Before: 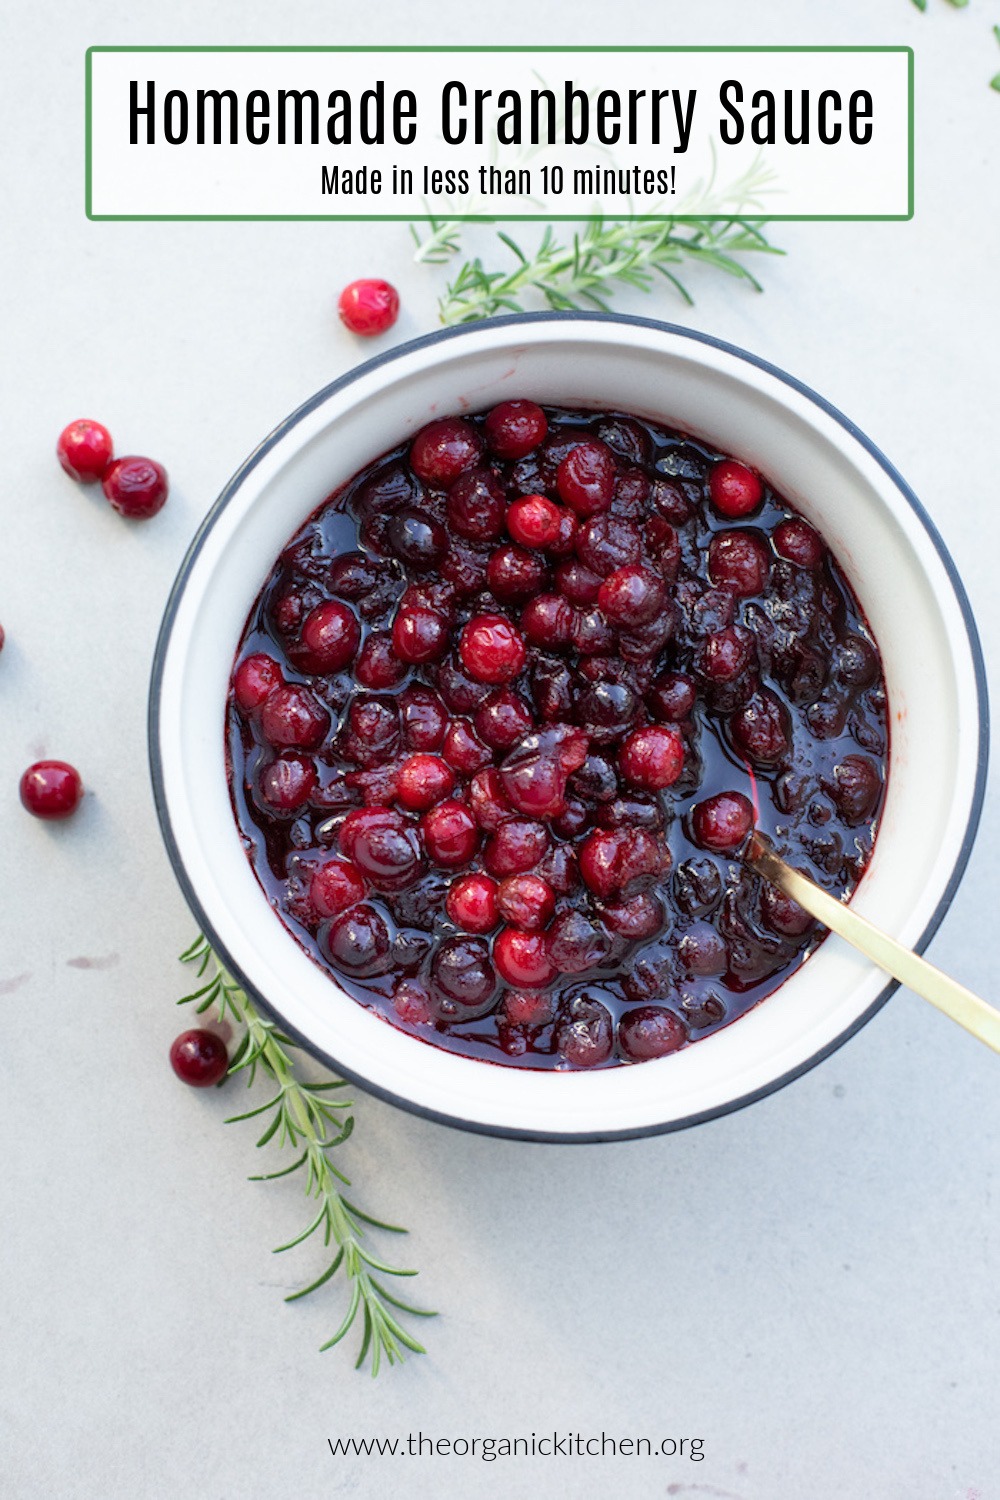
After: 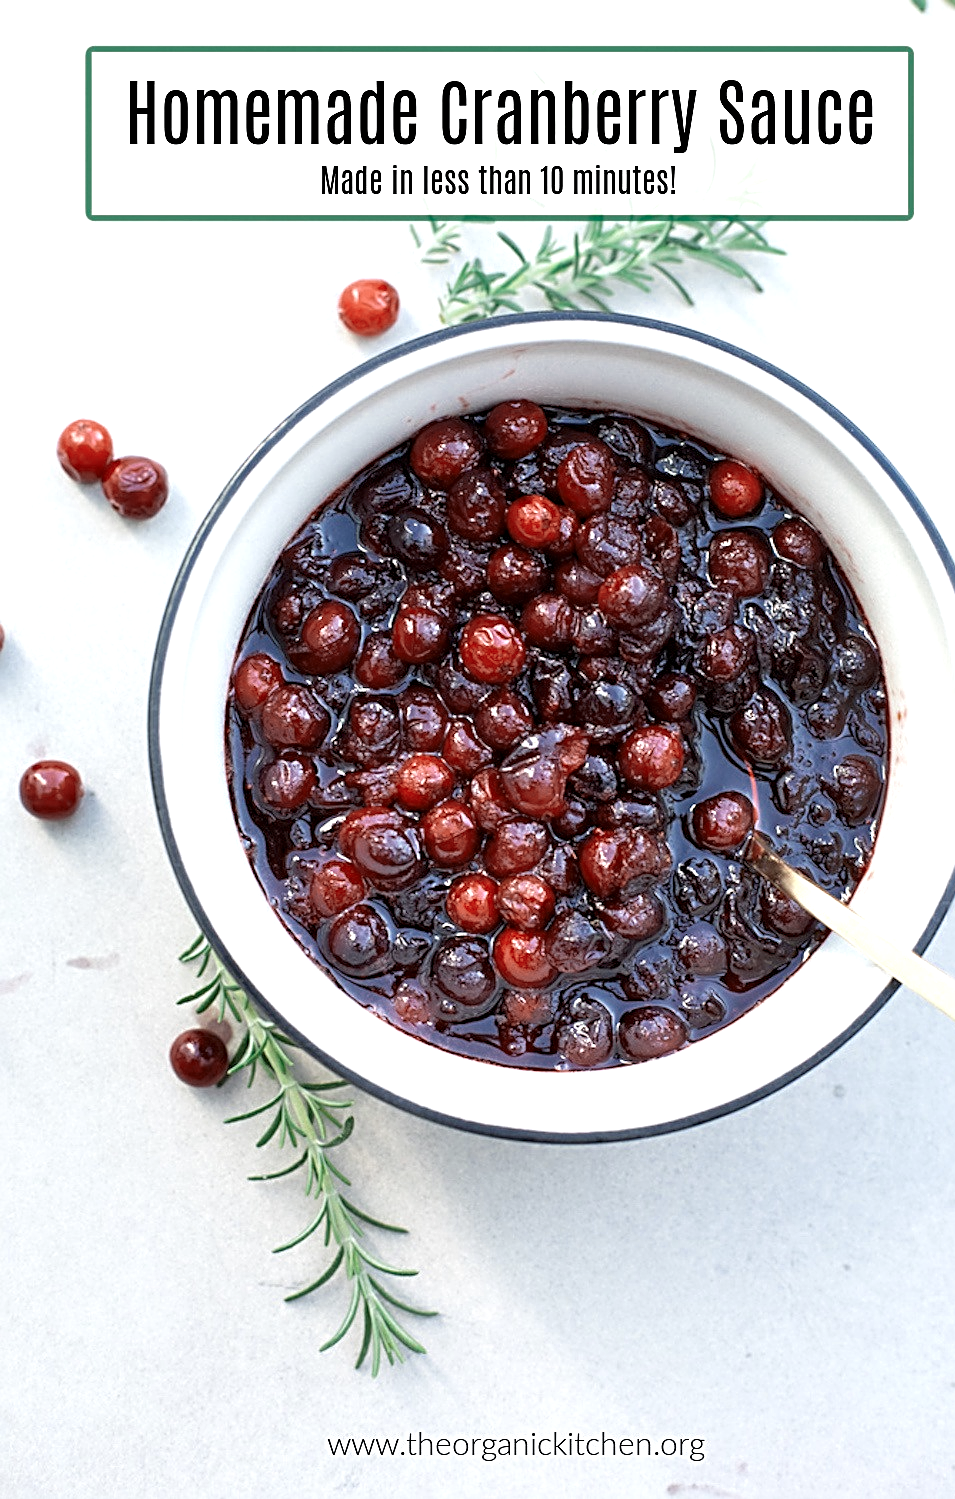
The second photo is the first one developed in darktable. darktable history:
sharpen: radius 2.815, amount 0.721
exposure: black level correction 0.001, exposure 0.498 EV, compensate highlight preservation false
color zones: curves: ch0 [(0, 0.5) (0.125, 0.4) (0.25, 0.5) (0.375, 0.4) (0.5, 0.4) (0.625, 0.35) (0.75, 0.35) (0.875, 0.5)]; ch1 [(0, 0.35) (0.125, 0.45) (0.25, 0.35) (0.375, 0.35) (0.5, 0.35) (0.625, 0.35) (0.75, 0.45) (0.875, 0.35)]; ch2 [(0, 0.6) (0.125, 0.5) (0.25, 0.5) (0.375, 0.6) (0.5, 0.6) (0.625, 0.5) (0.75, 0.5) (0.875, 0.5)]
crop: right 4.405%, bottom 0.045%
